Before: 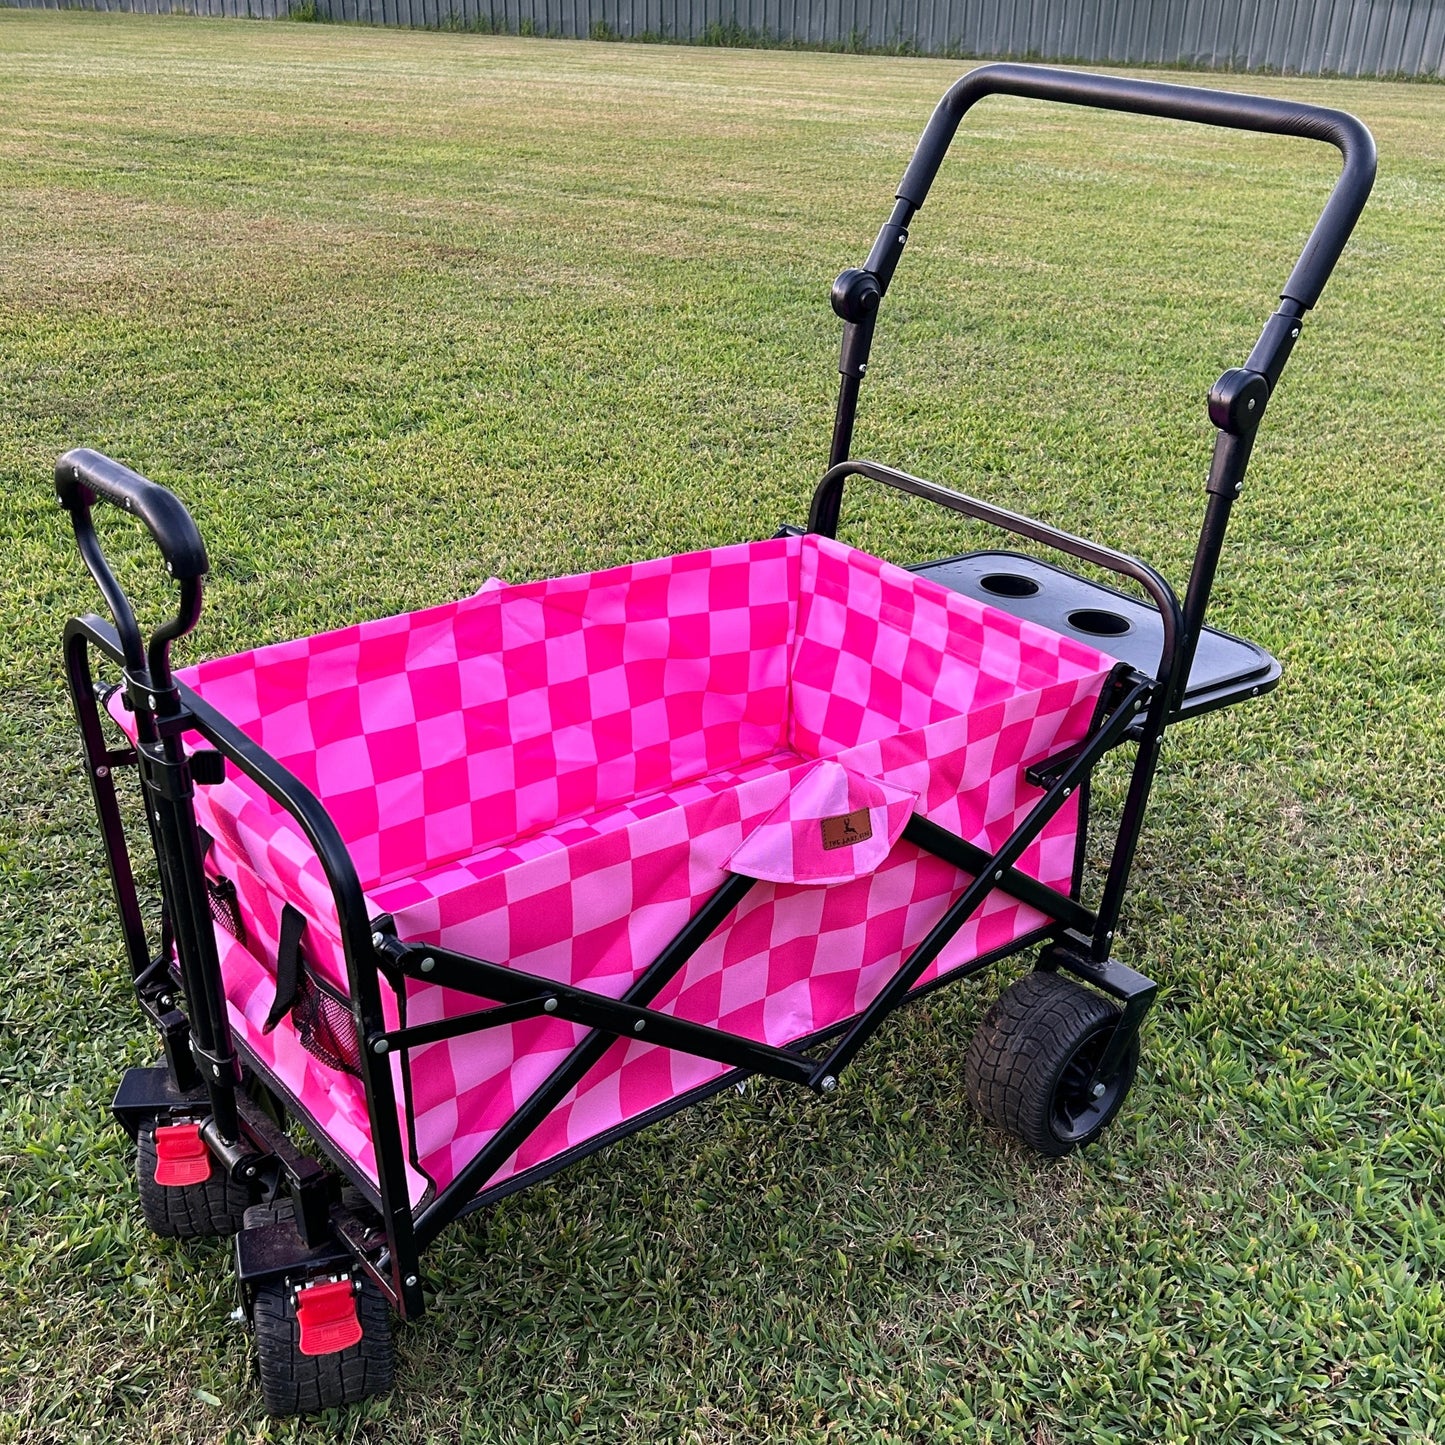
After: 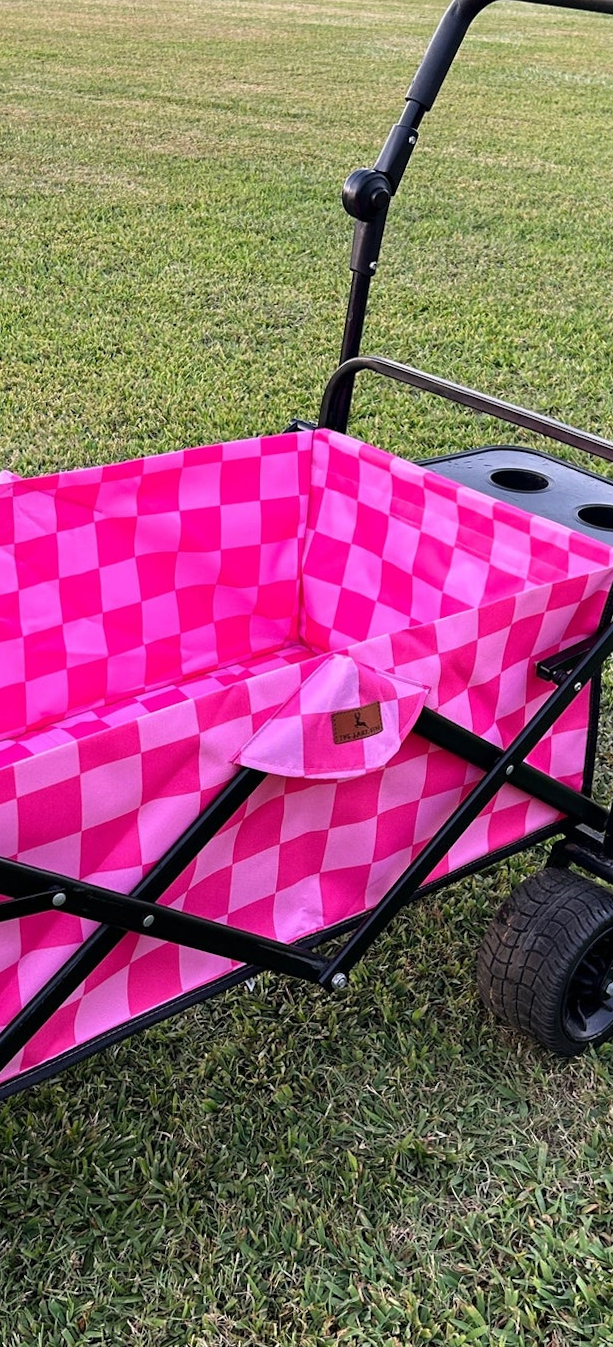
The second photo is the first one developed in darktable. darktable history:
crop: left 33.452%, top 6.025%, right 23.155%
rotate and perspective: rotation 0.226°, lens shift (vertical) -0.042, crop left 0.023, crop right 0.982, crop top 0.006, crop bottom 0.994
